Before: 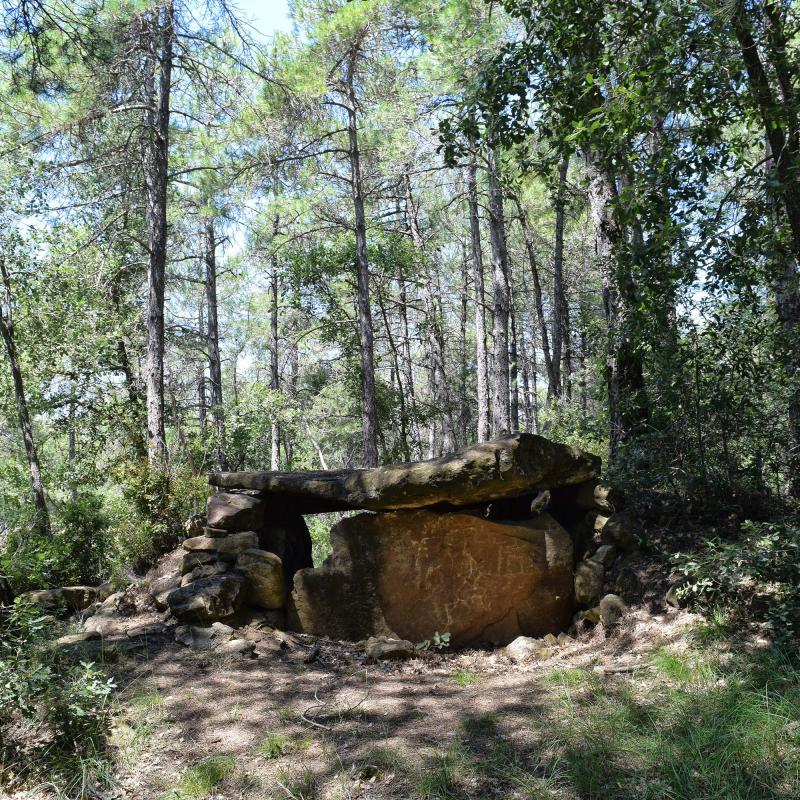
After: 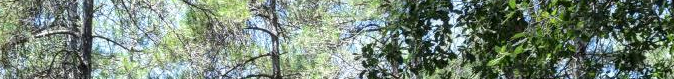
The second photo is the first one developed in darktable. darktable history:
local contrast: on, module defaults
crop and rotate: left 9.644%, top 9.491%, right 6.021%, bottom 80.509%
exposure: compensate highlight preservation false
